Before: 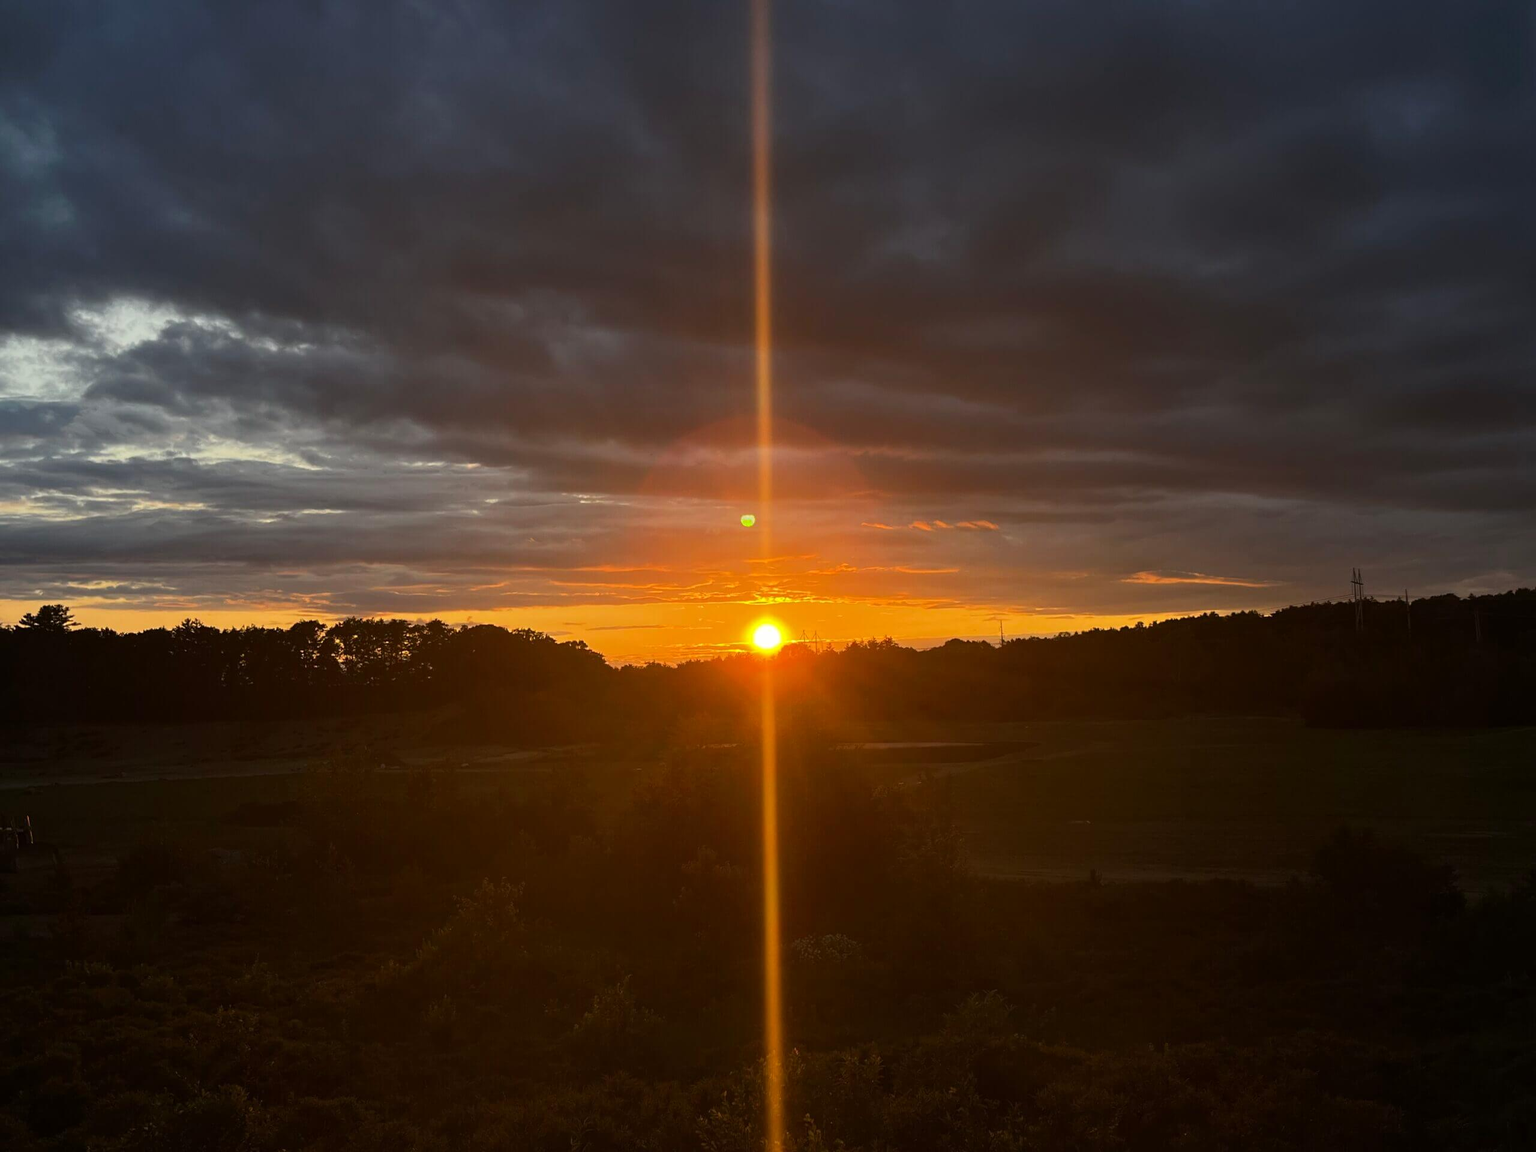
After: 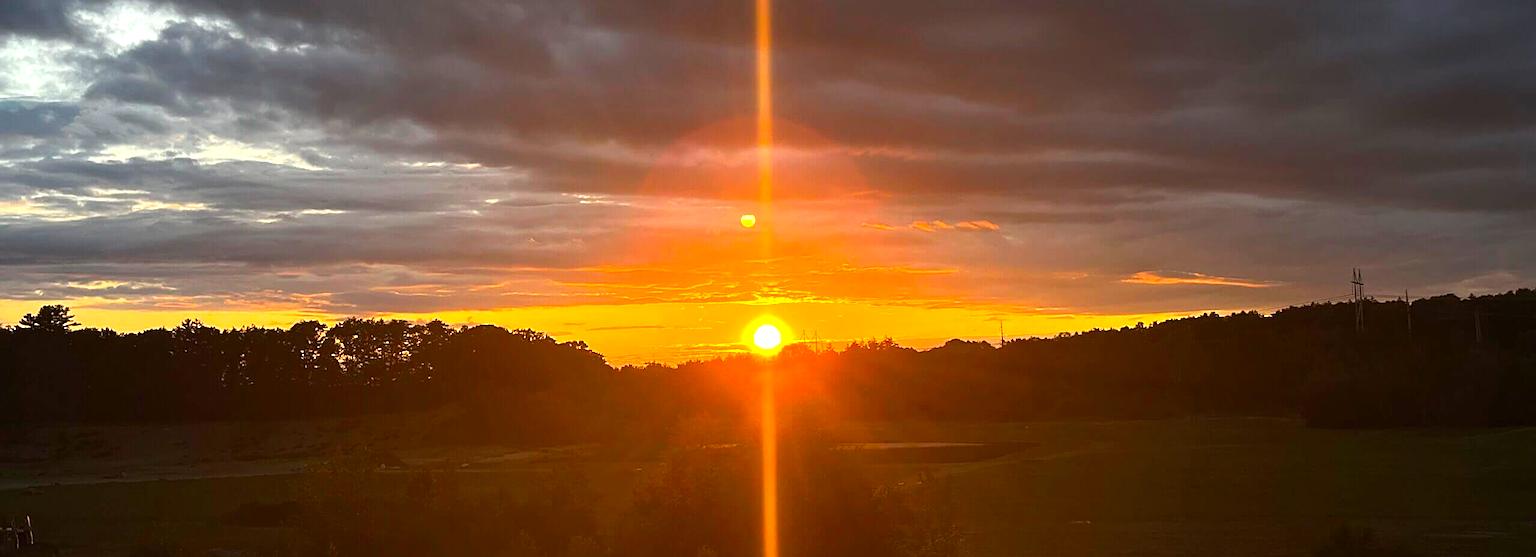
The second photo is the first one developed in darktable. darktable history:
crop and rotate: top 26.056%, bottom 25.543%
exposure: black level correction 0, exposure 0.9 EV, compensate exposure bias true, compensate highlight preservation false
sharpen: on, module defaults
